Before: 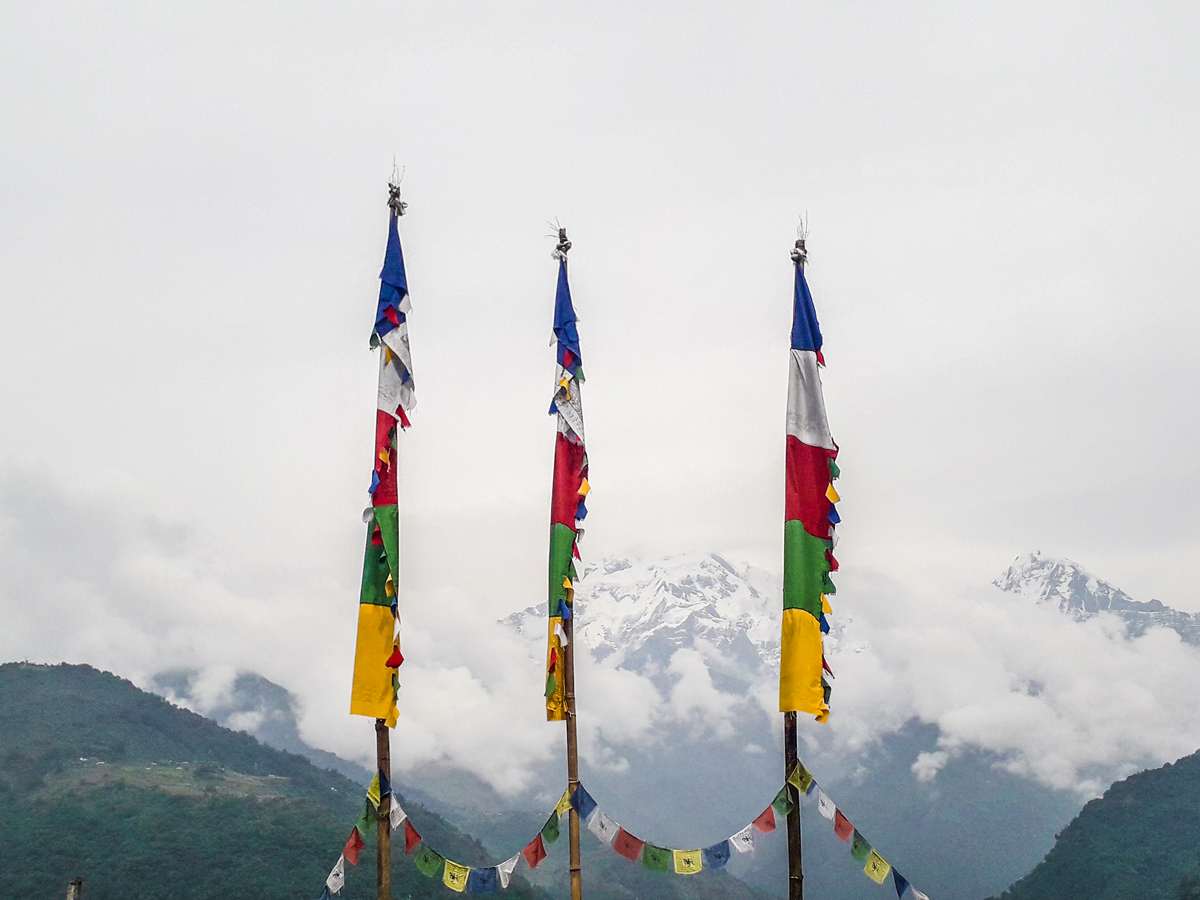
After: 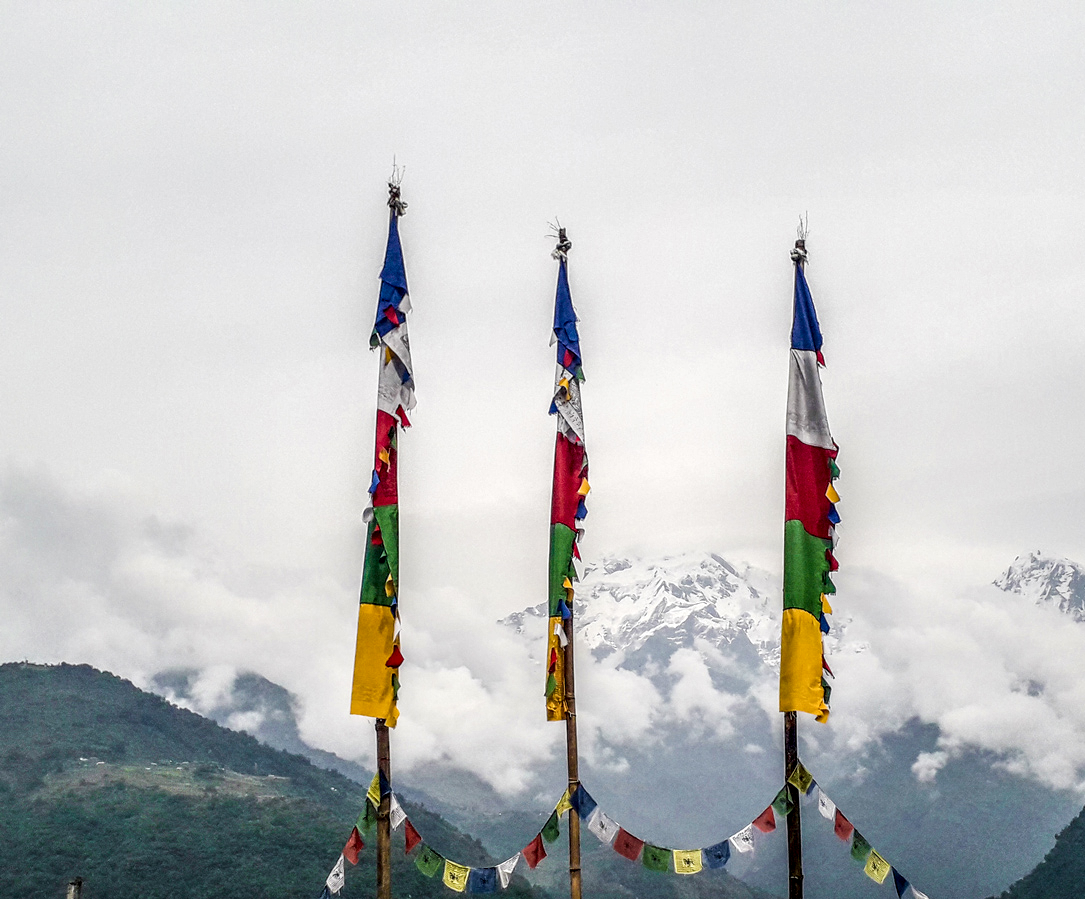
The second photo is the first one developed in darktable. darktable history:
crop: right 9.503%, bottom 0.05%
local contrast: detail 160%
